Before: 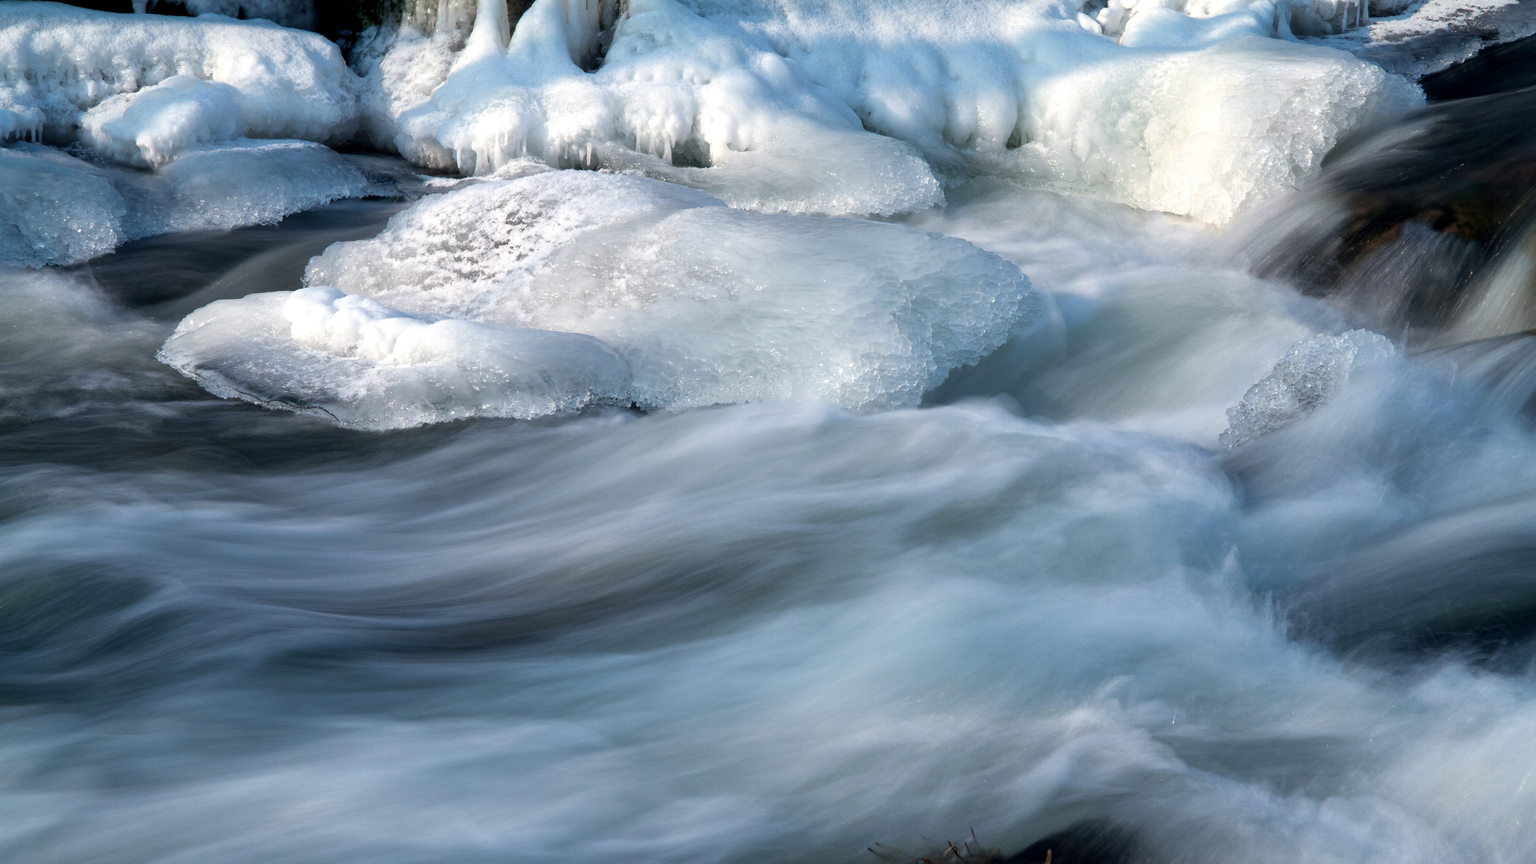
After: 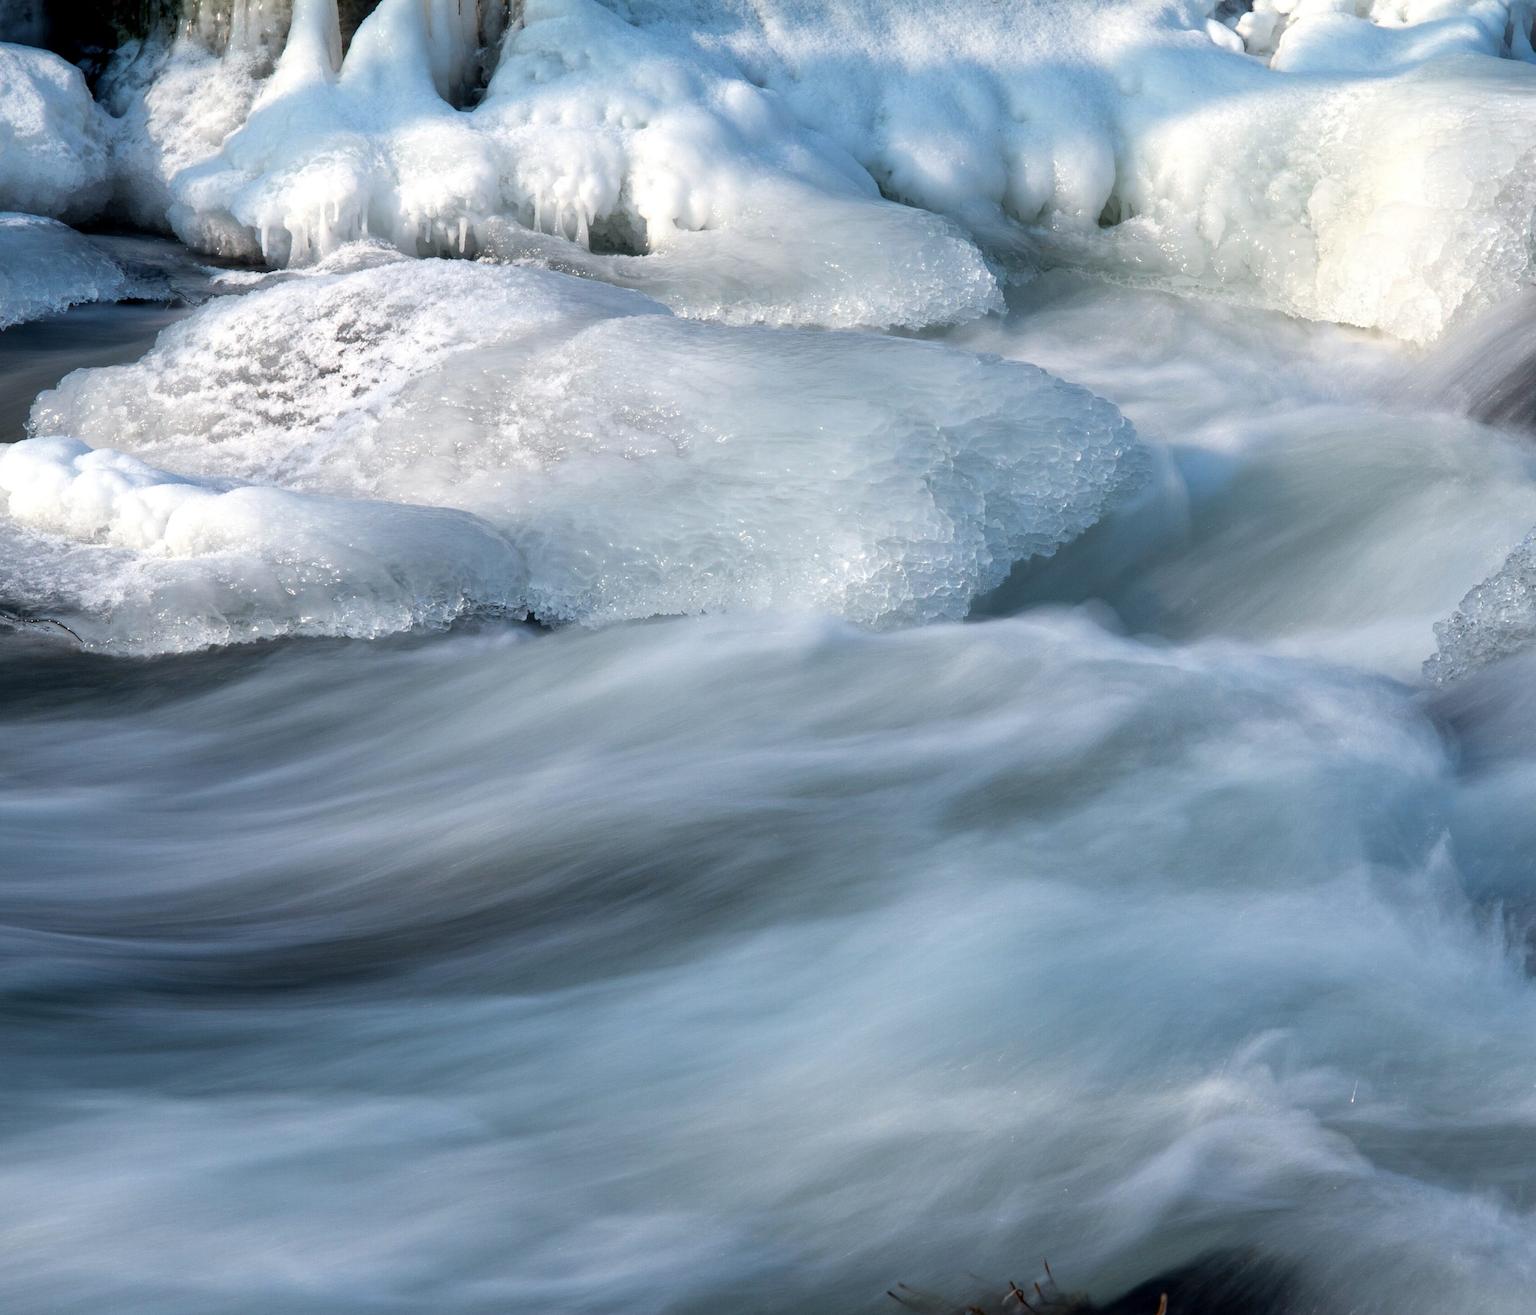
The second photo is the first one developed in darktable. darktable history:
crop and rotate: left 18.593%, right 15.737%
